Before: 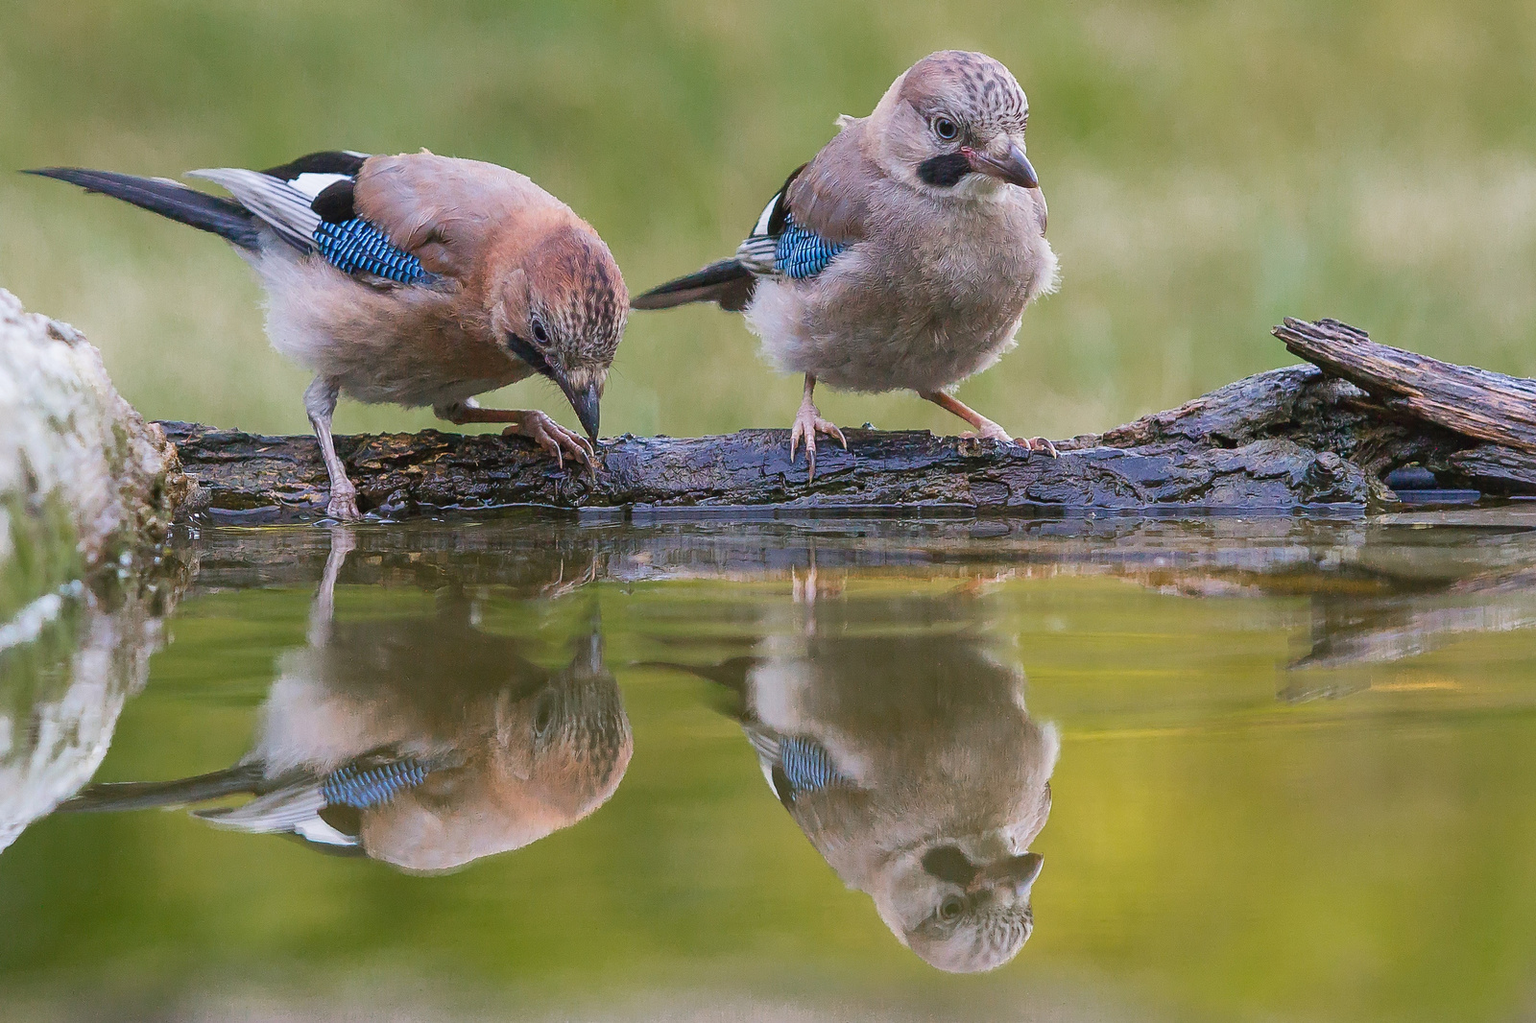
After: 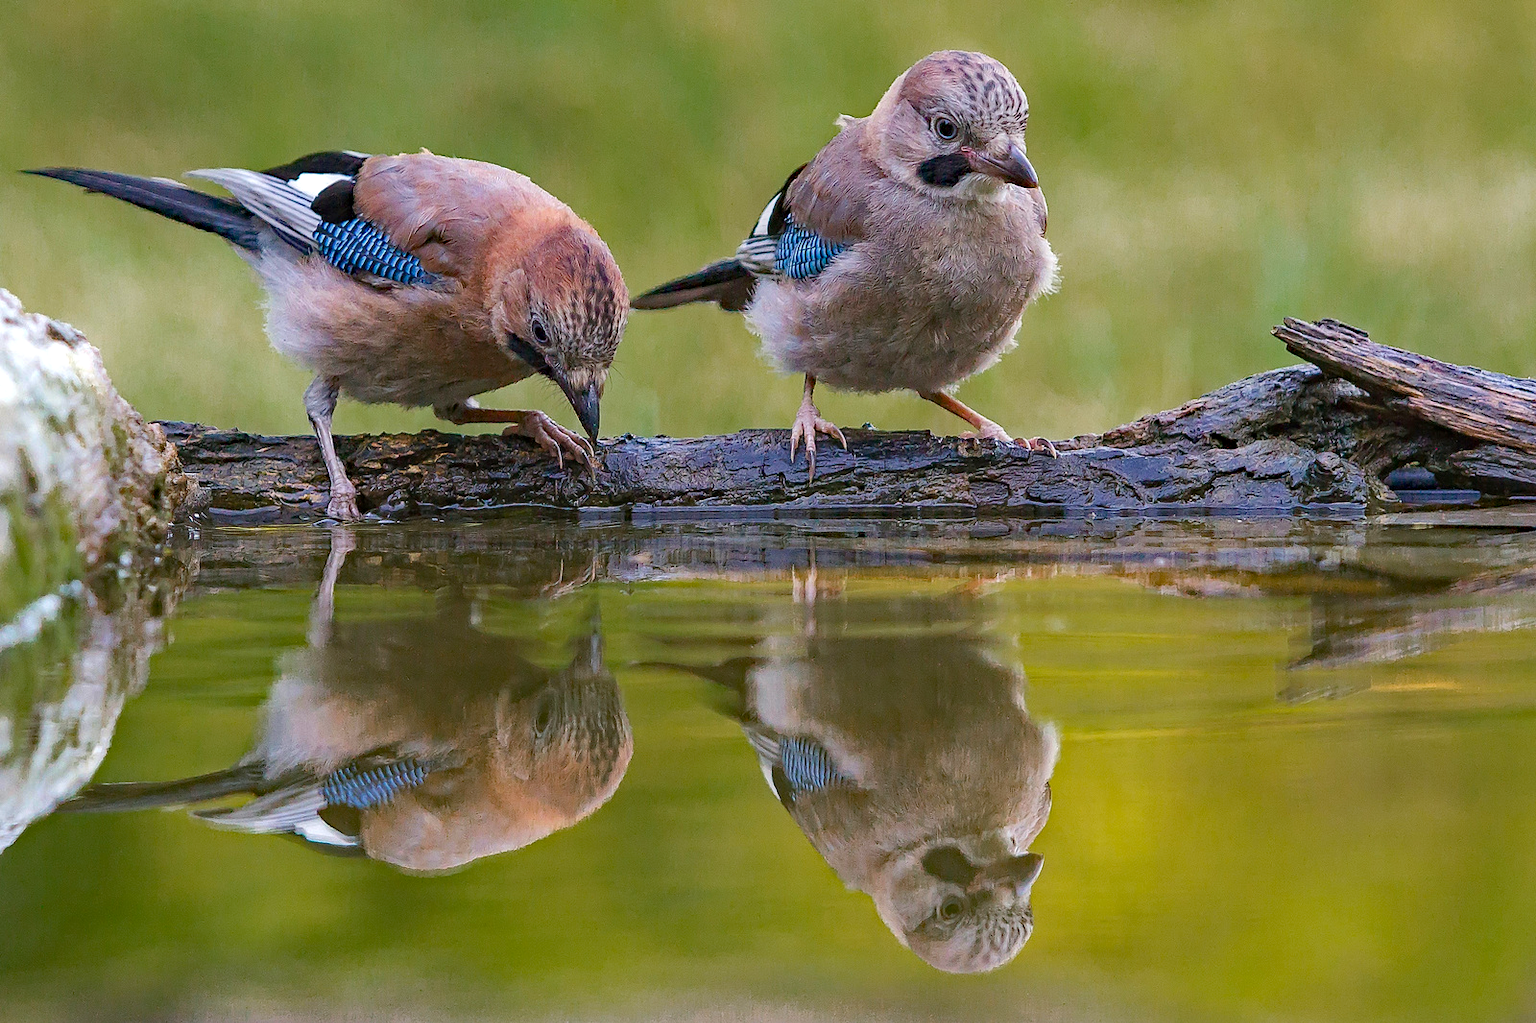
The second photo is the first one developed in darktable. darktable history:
haze removal: strength 0.508, distance 0.429, compatibility mode true, adaptive false
